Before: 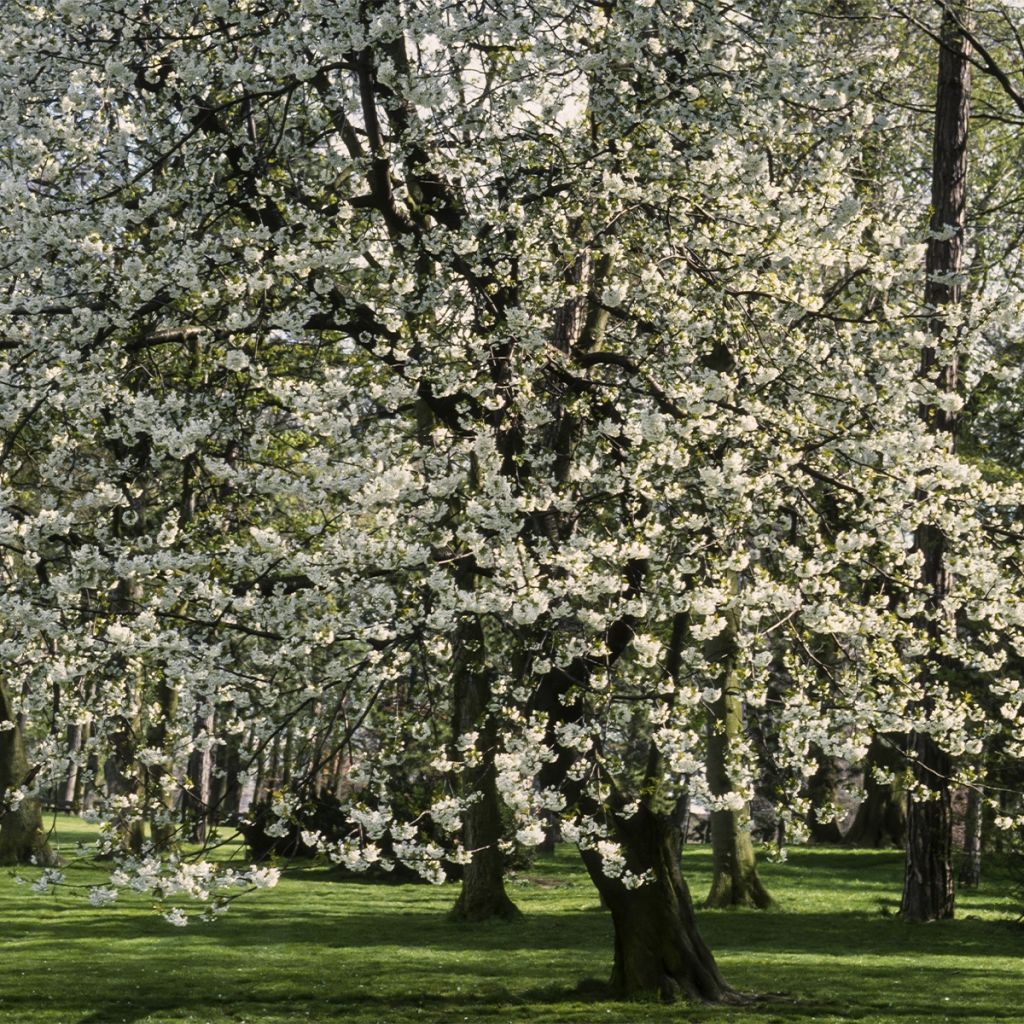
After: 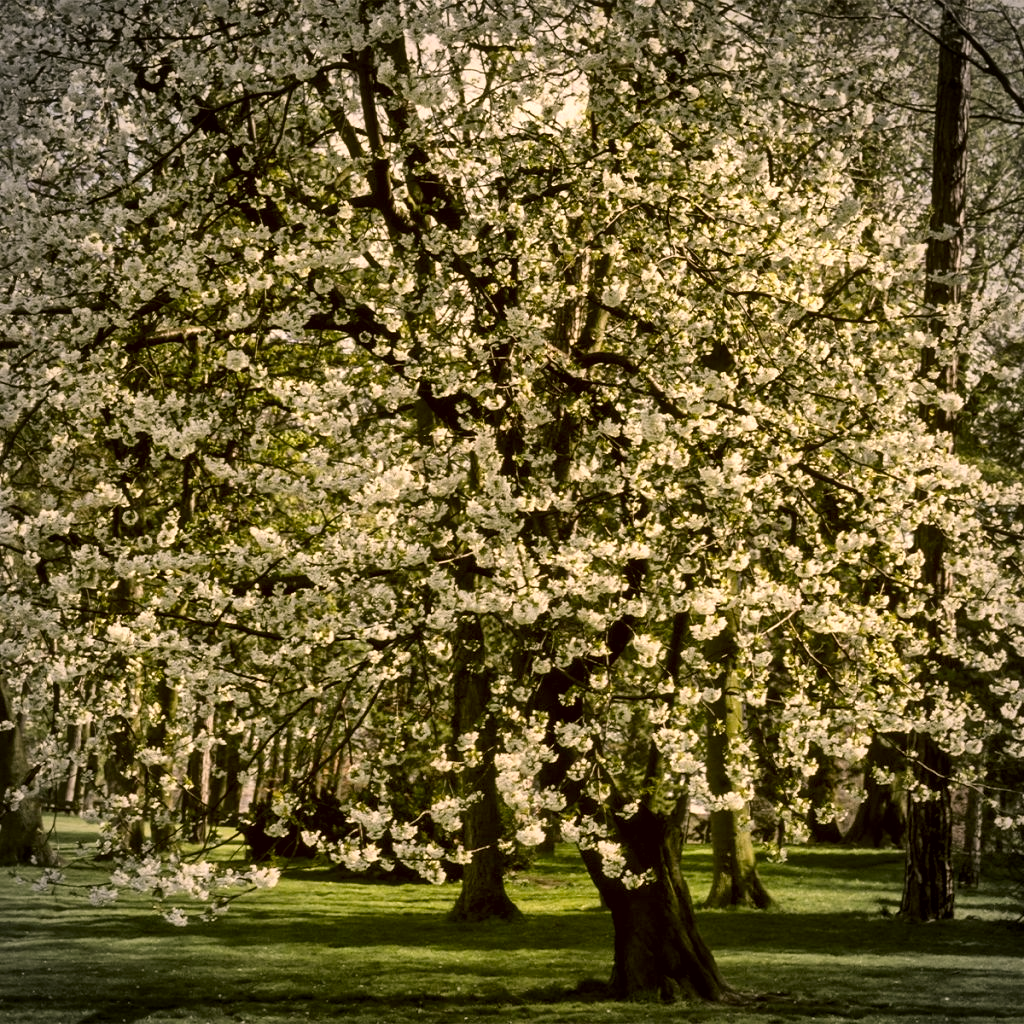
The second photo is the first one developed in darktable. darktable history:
tone equalizer: on, module defaults
local contrast: mode bilateral grid, contrast 21, coarseness 50, detail 171%, midtone range 0.2
color correction: highlights a* 8.7, highlights b* 15.04, shadows a* -0.566, shadows b* 25.88
vignetting: on, module defaults
